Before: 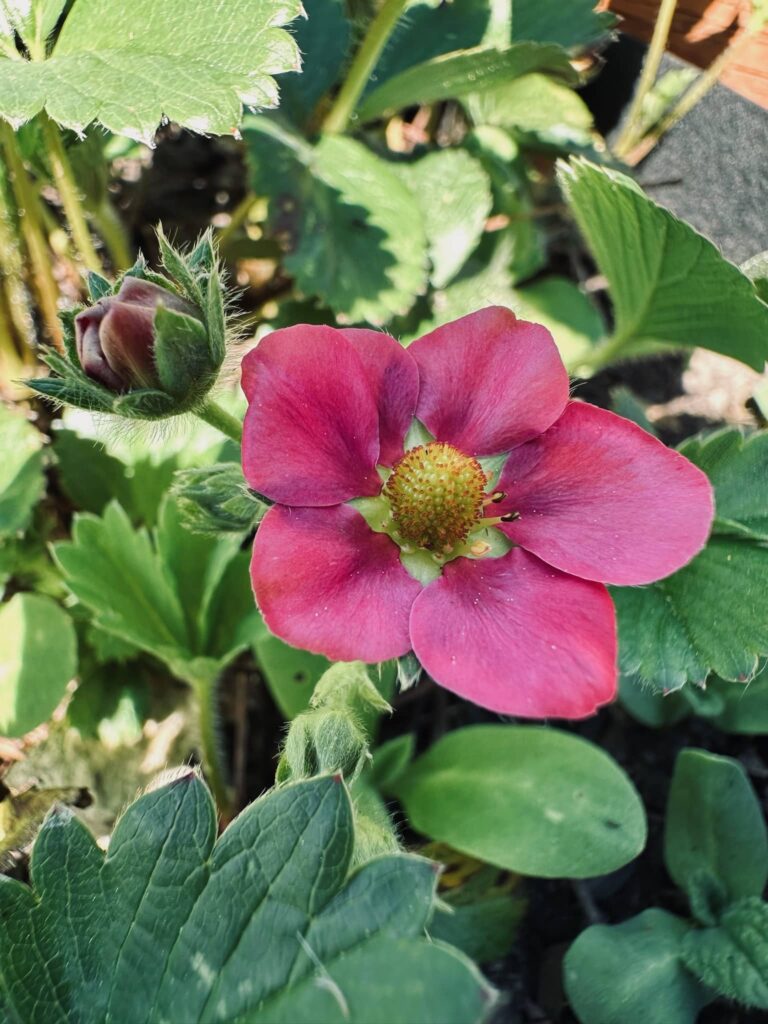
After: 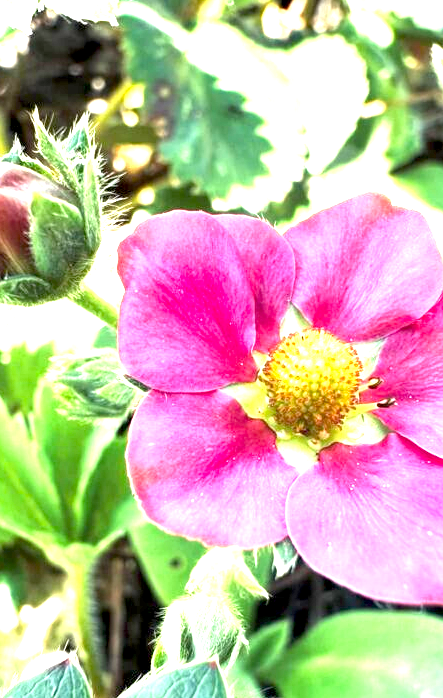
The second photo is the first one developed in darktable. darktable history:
exposure: exposure 2.25 EV, compensate highlight preservation false
local contrast: highlights 100%, shadows 100%, detail 120%, midtone range 0.2
crop: left 16.202%, top 11.208%, right 26.045%, bottom 20.557%
